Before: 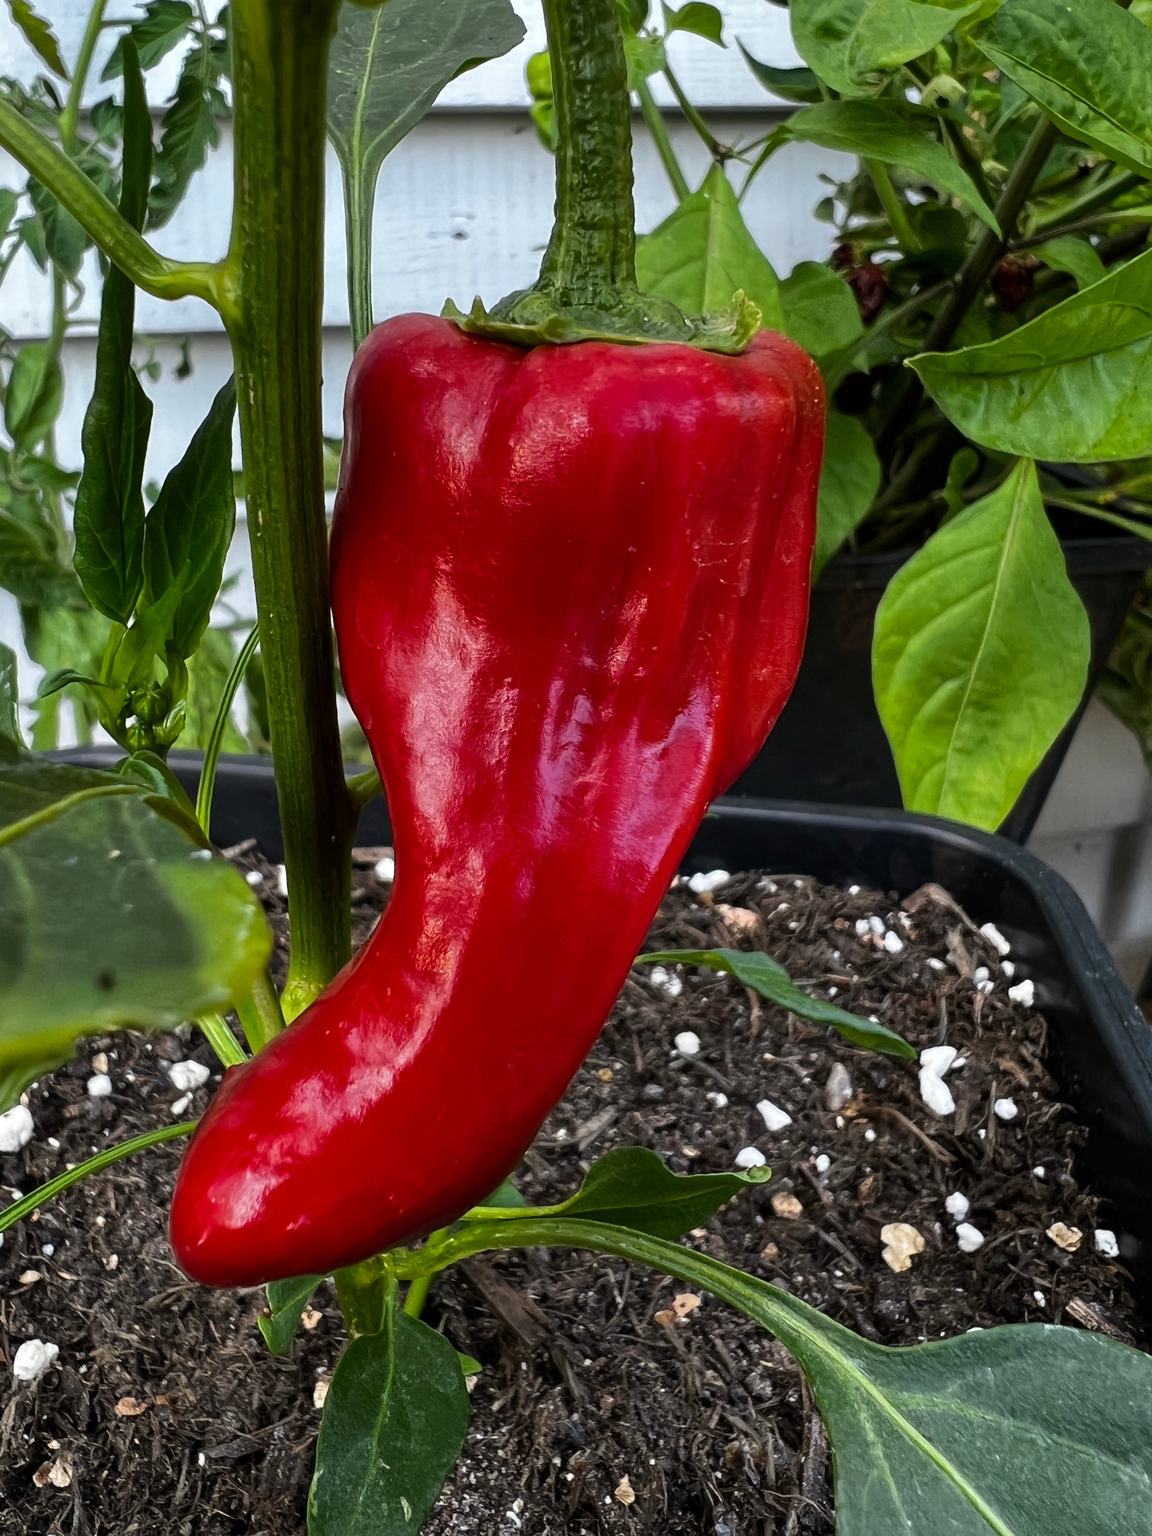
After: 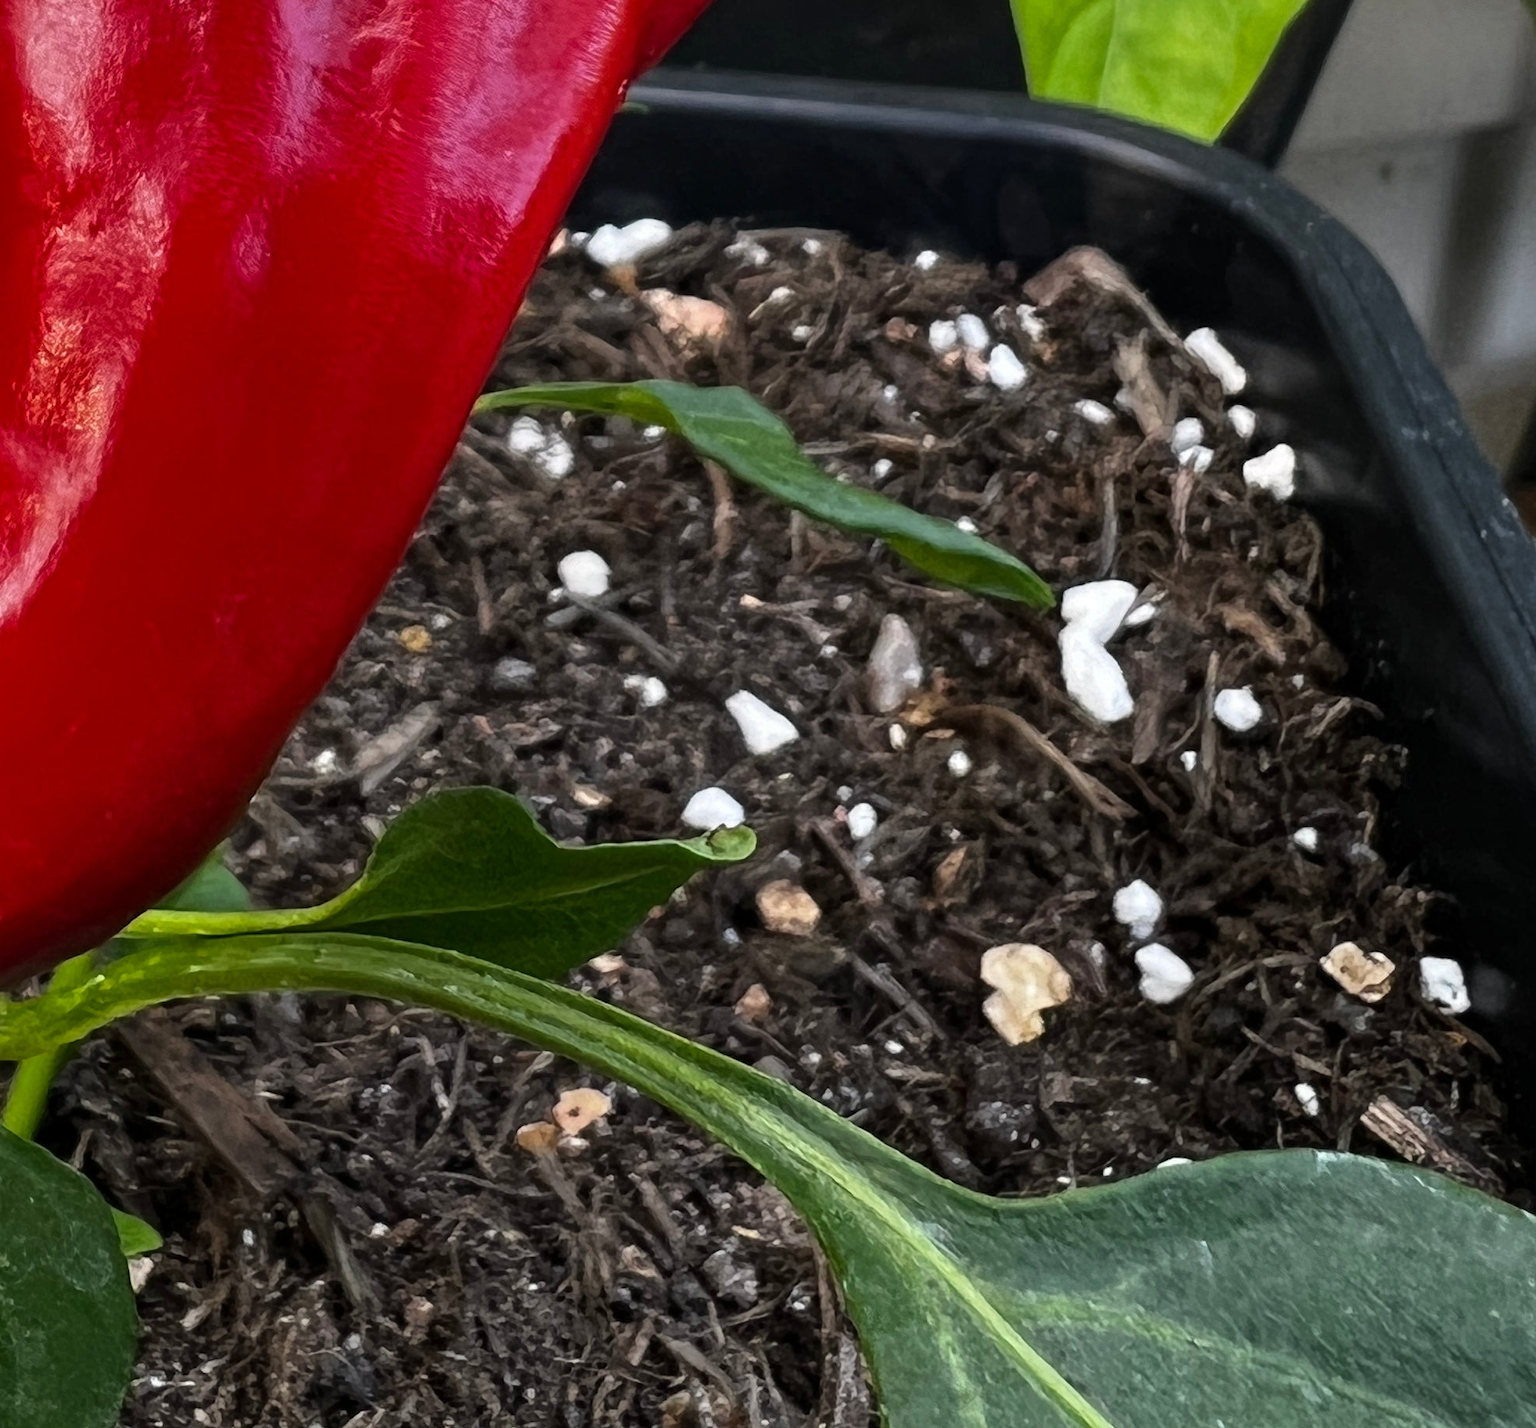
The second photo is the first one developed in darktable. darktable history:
crop and rotate: left 35.044%, top 49.706%, bottom 4.979%
